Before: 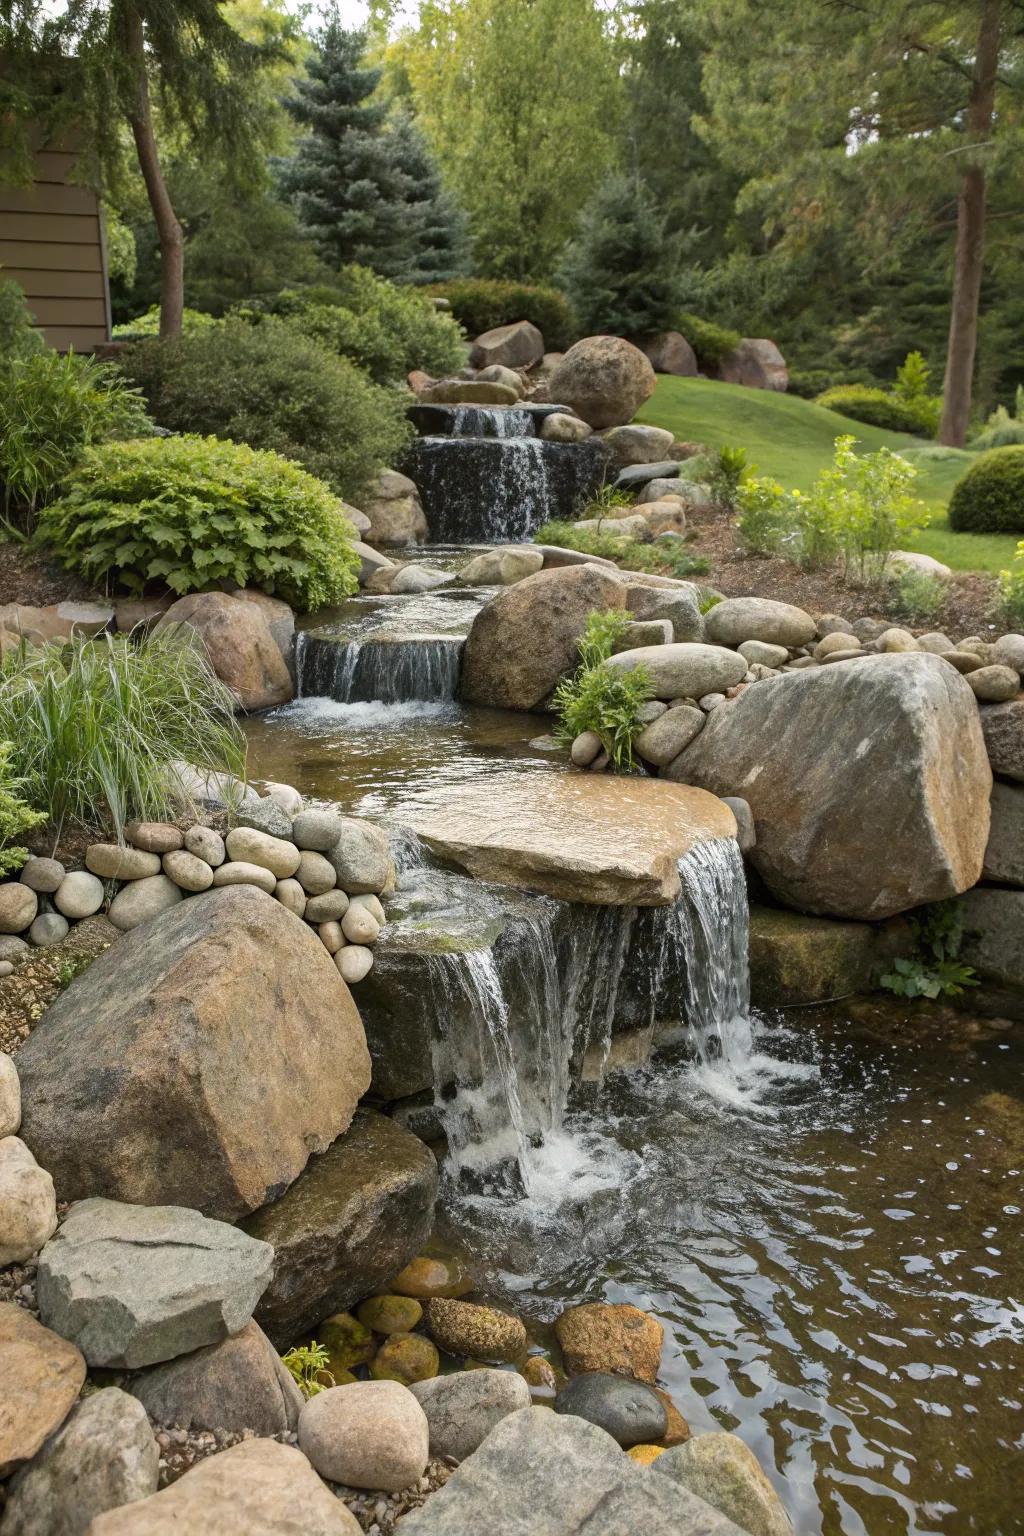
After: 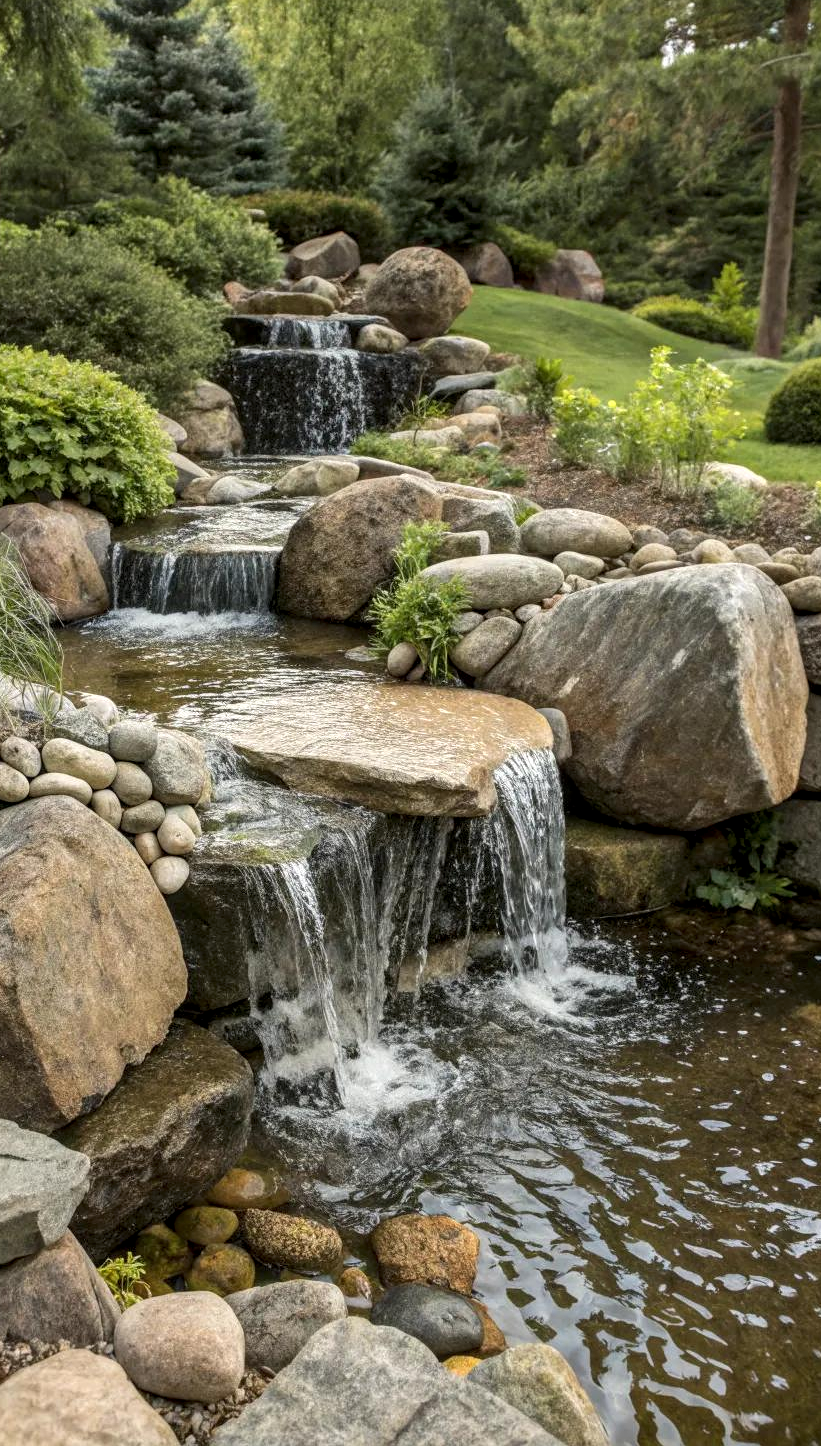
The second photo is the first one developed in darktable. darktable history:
crop and rotate: left 17.997%, top 5.796%, right 1.736%
local contrast: highlights 63%, detail 143%, midtone range 0.43
